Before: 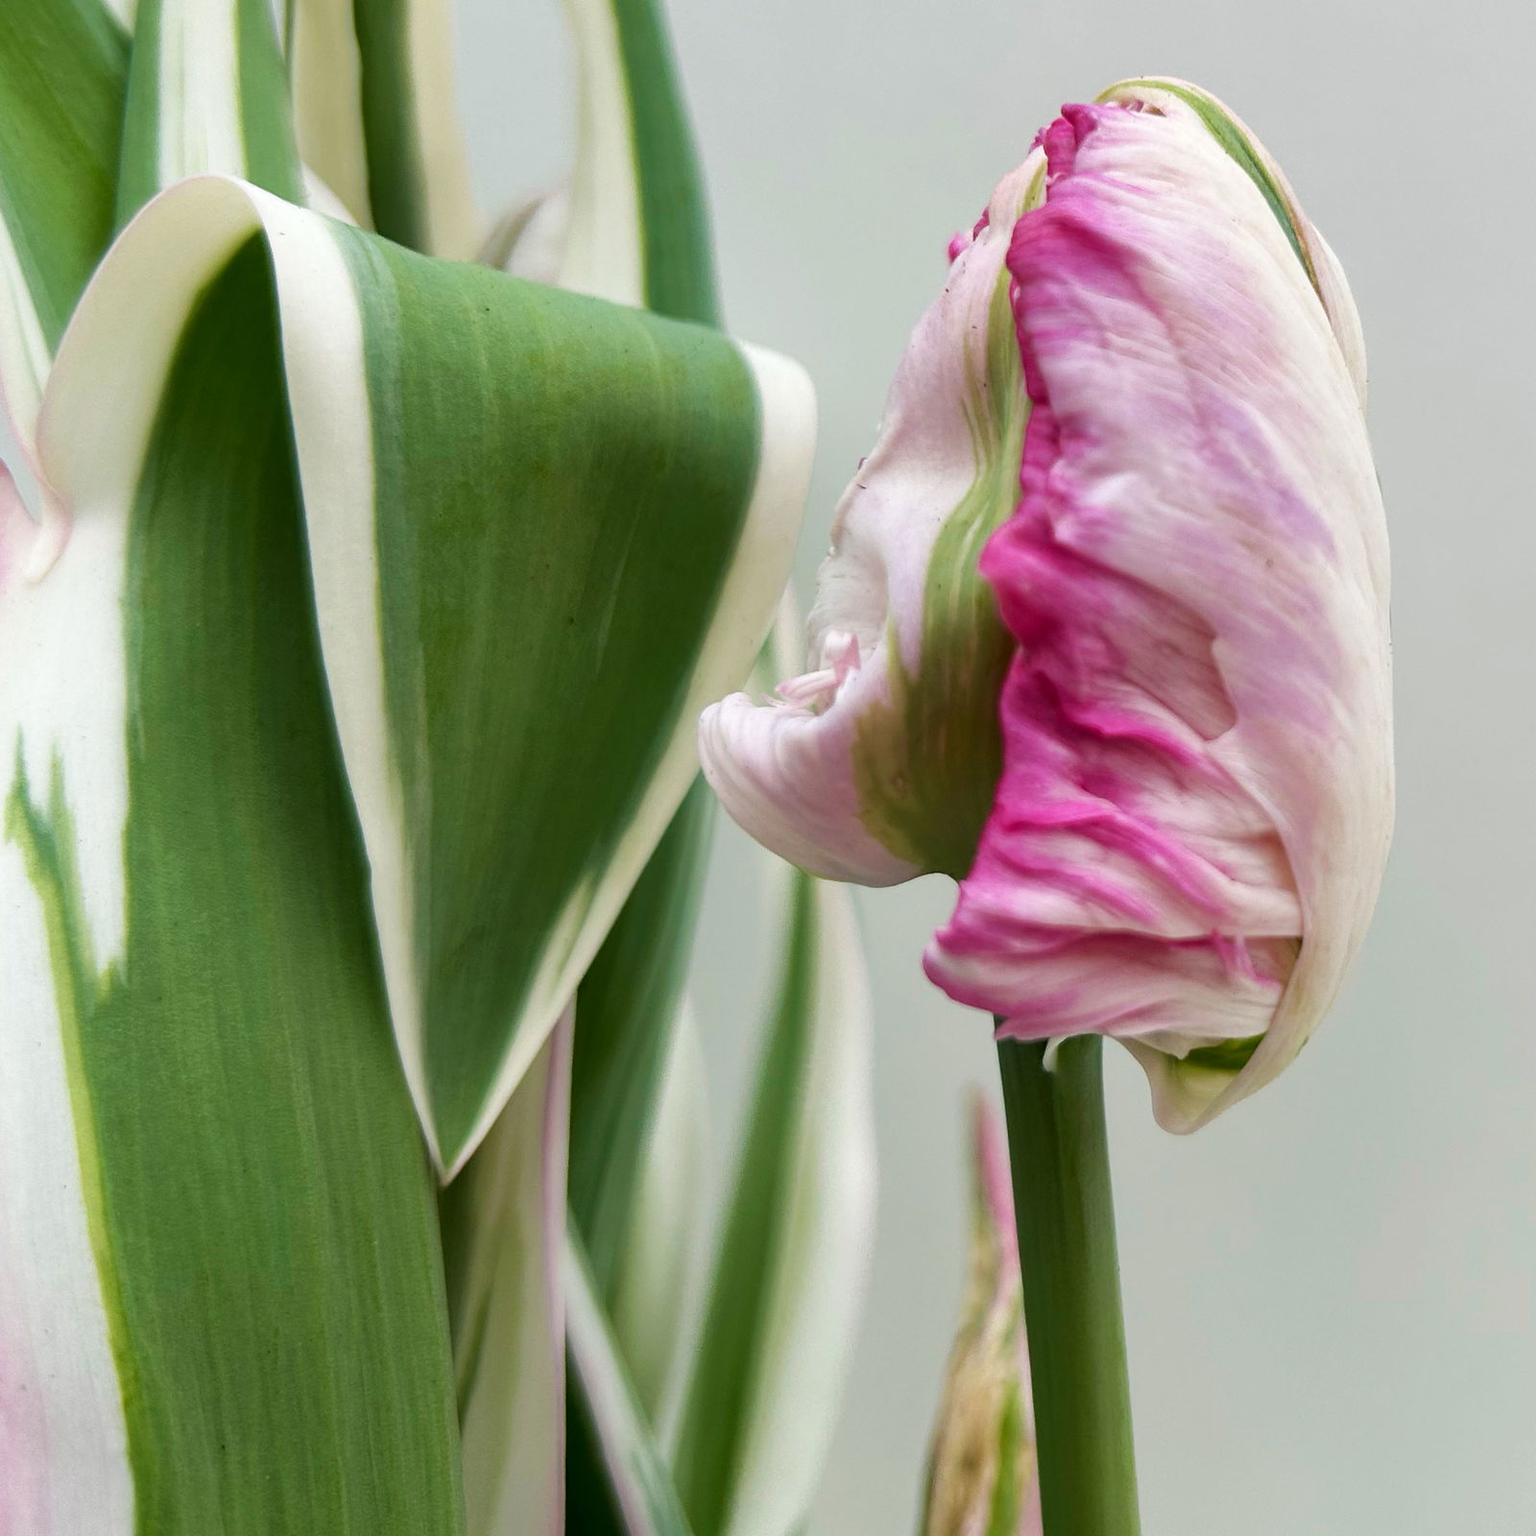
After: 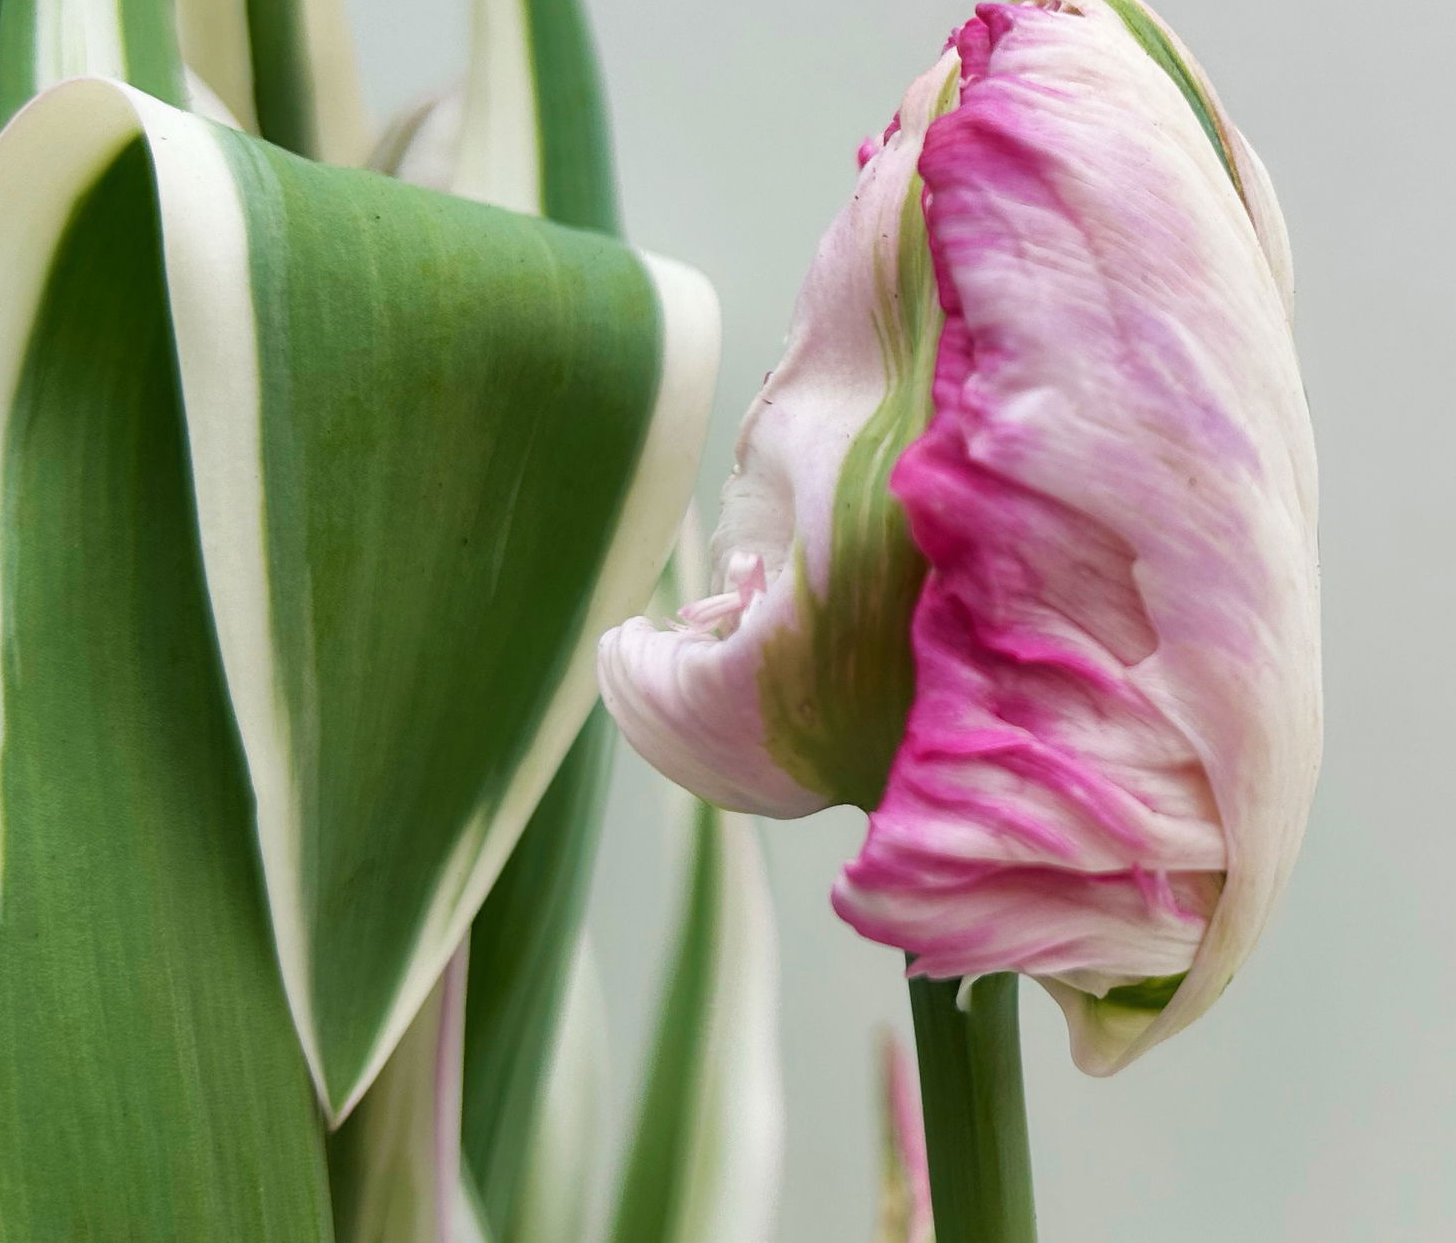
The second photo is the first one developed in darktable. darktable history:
contrast equalizer: y [[0.5, 0.5, 0.468, 0.5, 0.5, 0.5], [0.5 ×6], [0.5 ×6], [0 ×6], [0 ×6]]
crop: left 8.155%, top 6.611%, bottom 15.385%
